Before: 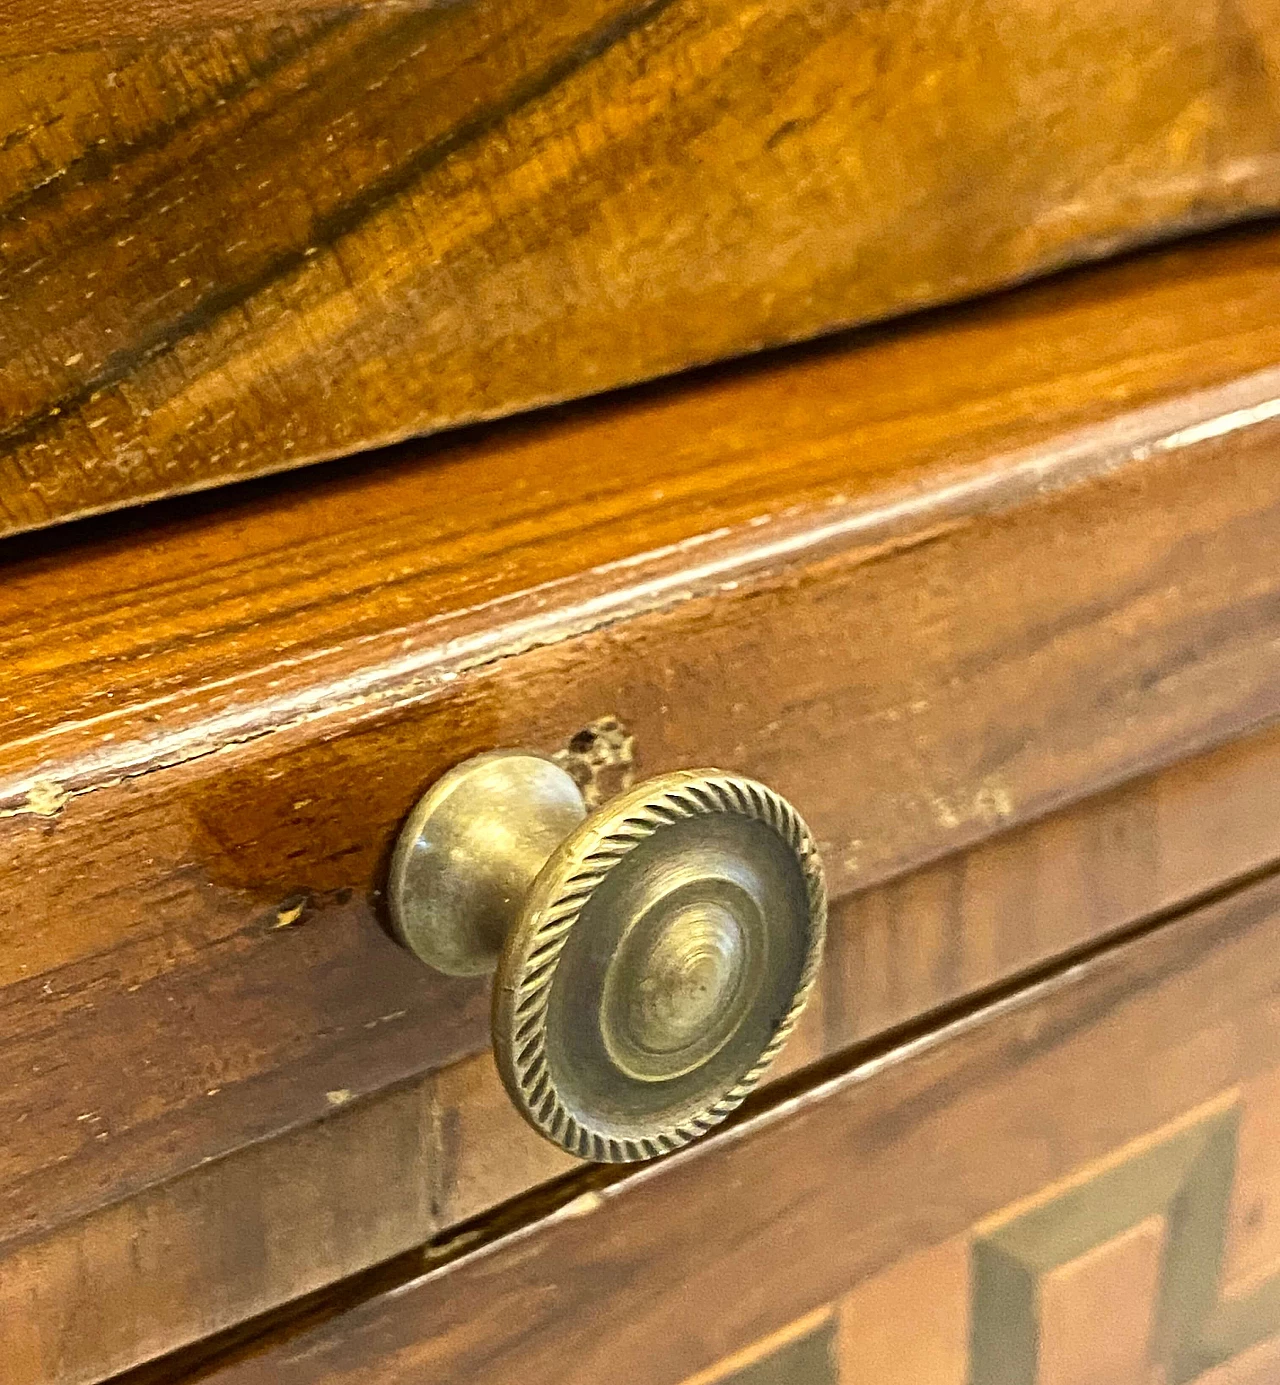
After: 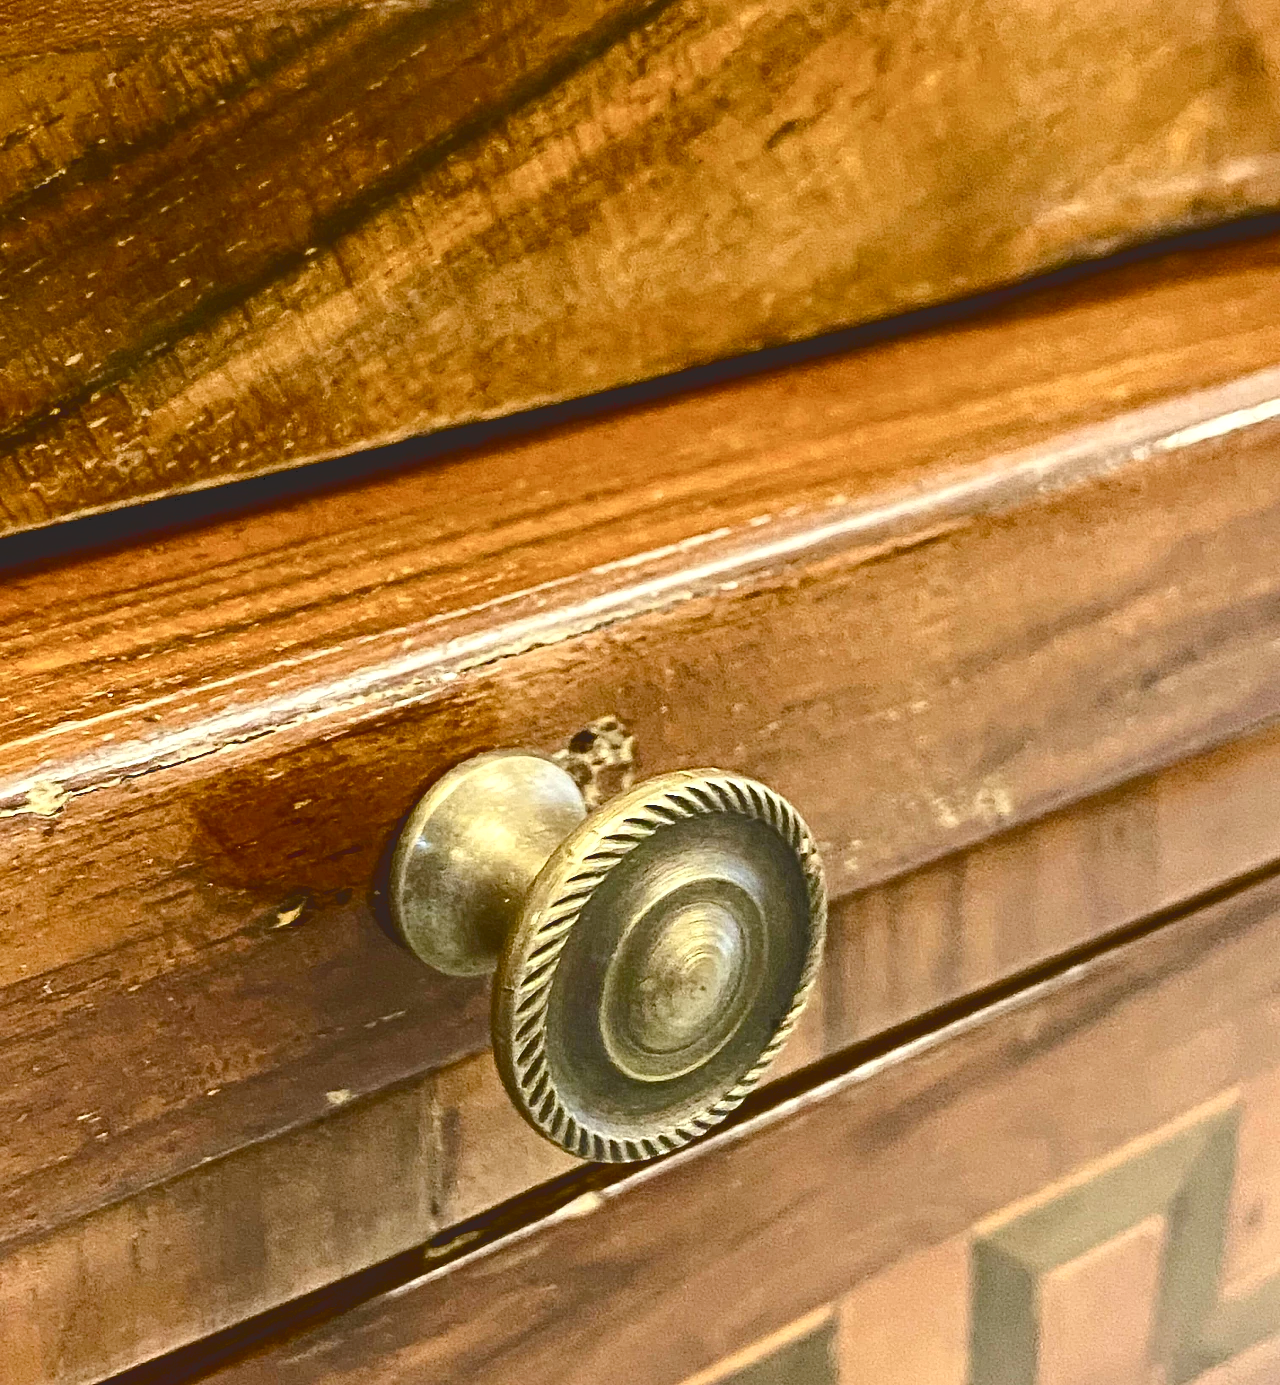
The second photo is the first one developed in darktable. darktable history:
tone curve: curves: ch0 [(0, 0) (0.003, 0.161) (0.011, 0.161) (0.025, 0.161) (0.044, 0.161) (0.069, 0.161) (0.1, 0.161) (0.136, 0.163) (0.177, 0.179) (0.224, 0.207) (0.277, 0.243) (0.335, 0.292) (0.399, 0.361) (0.468, 0.452) (0.543, 0.547) (0.623, 0.638) (0.709, 0.731) (0.801, 0.826) (0.898, 0.911) (1, 1)], color space Lab, independent channels, preserve colors none
color balance rgb: linear chroma grading › global chroma 14.705%, perceptual saturation grading › global saturation 0.773%, perceptual saturation grading › highlights -30.645%, perceptual saturation grading › shadows 19.928%, contrast 4.855%
